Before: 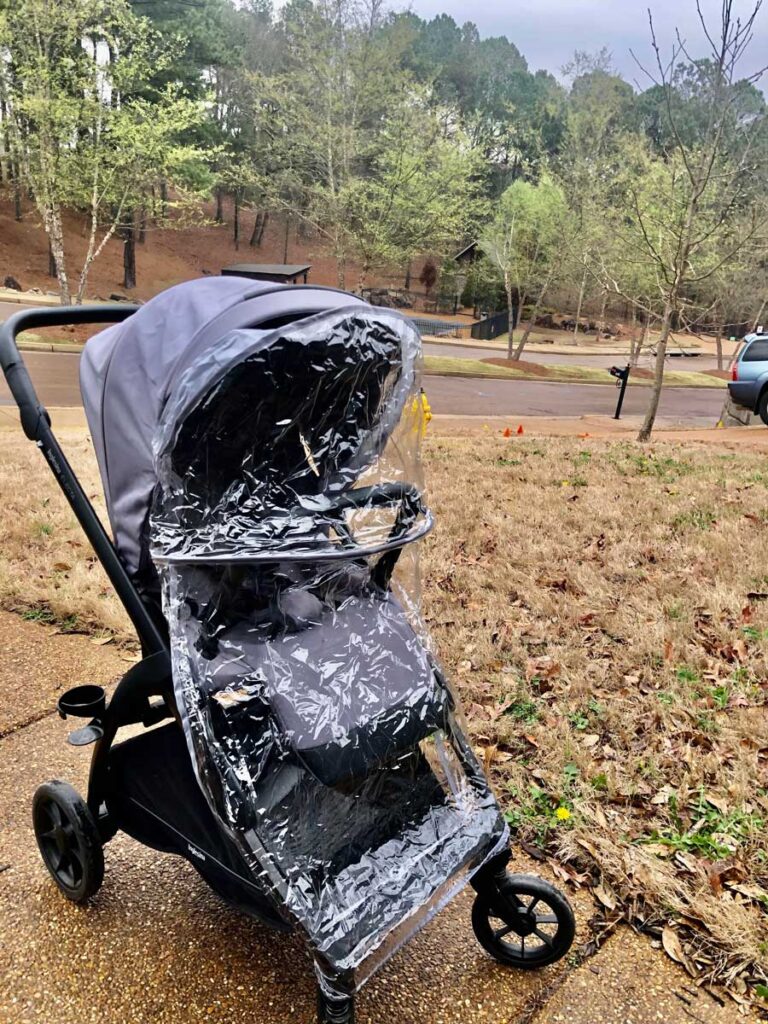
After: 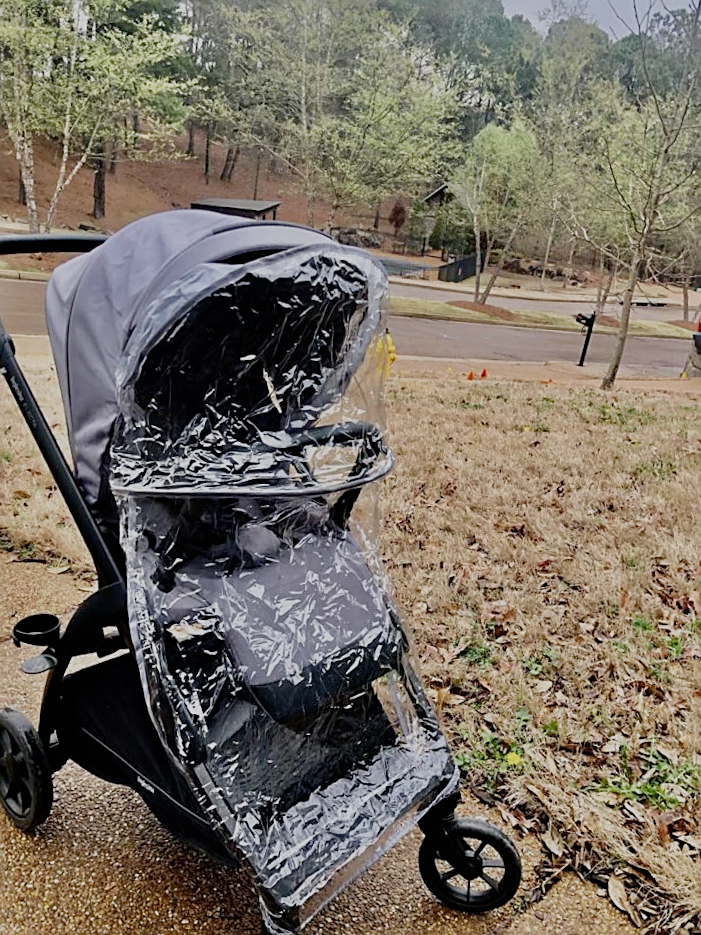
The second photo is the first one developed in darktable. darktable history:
crop and rotate: angle -1.99°, left 3.093%, top 4.015%, right 1.386%, bottom 0.452%
contrast brightness saturation: saturation -0.053
exposure: compensate highlight preservation false
filmic rgb: black relative exposure -13.14 EV, white relative exposure 4.05 EV, target white luminance 85.14%, hardness 6.29, latitude 41.37%, contrast 0.856, shadows ↔ highlights balance 9.3%, add noise in highlights 0.001, preserve chrominance no, color science v3 (2019), use custom middle-gray values true, contrast in highlights soft
sharpen: on, module defaults
